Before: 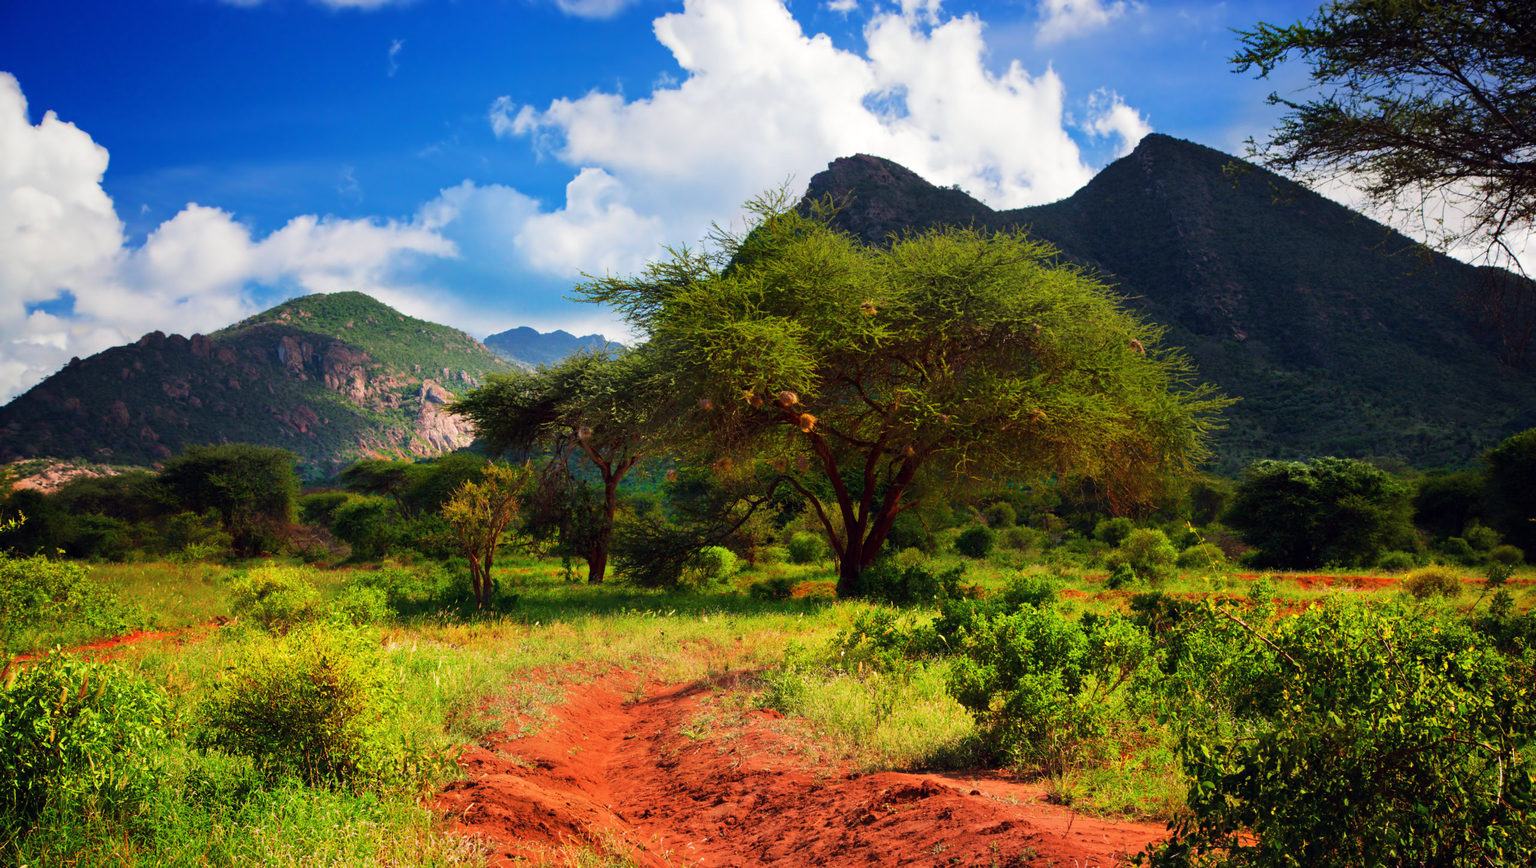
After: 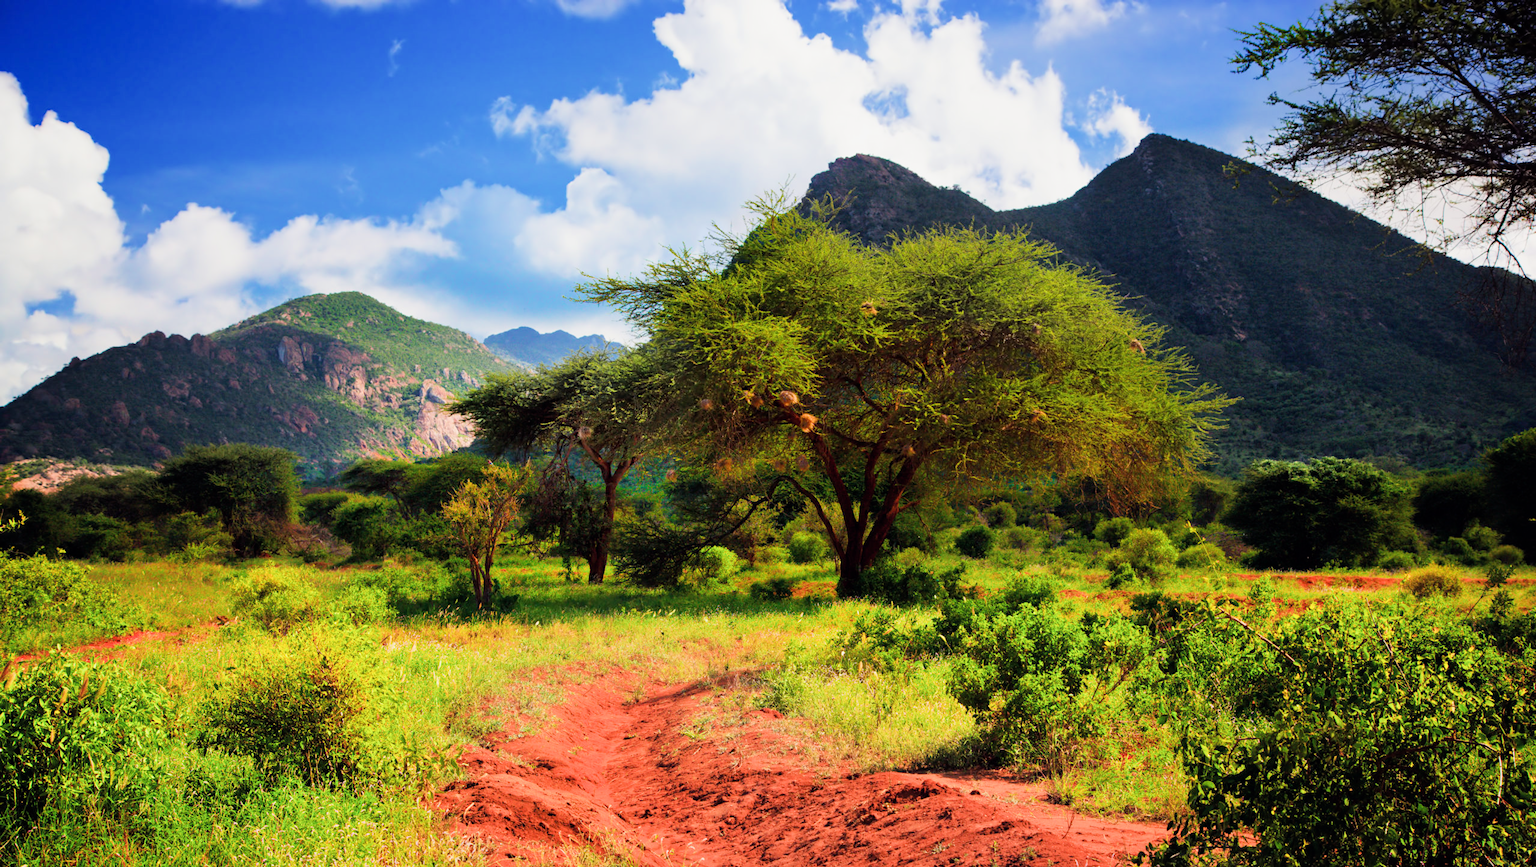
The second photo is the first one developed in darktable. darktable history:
exposure: exposure 0.781 EV, compensate highlight preservation false
filmic rgb: white relative exposure 3.9 EV, hardness 4.26
